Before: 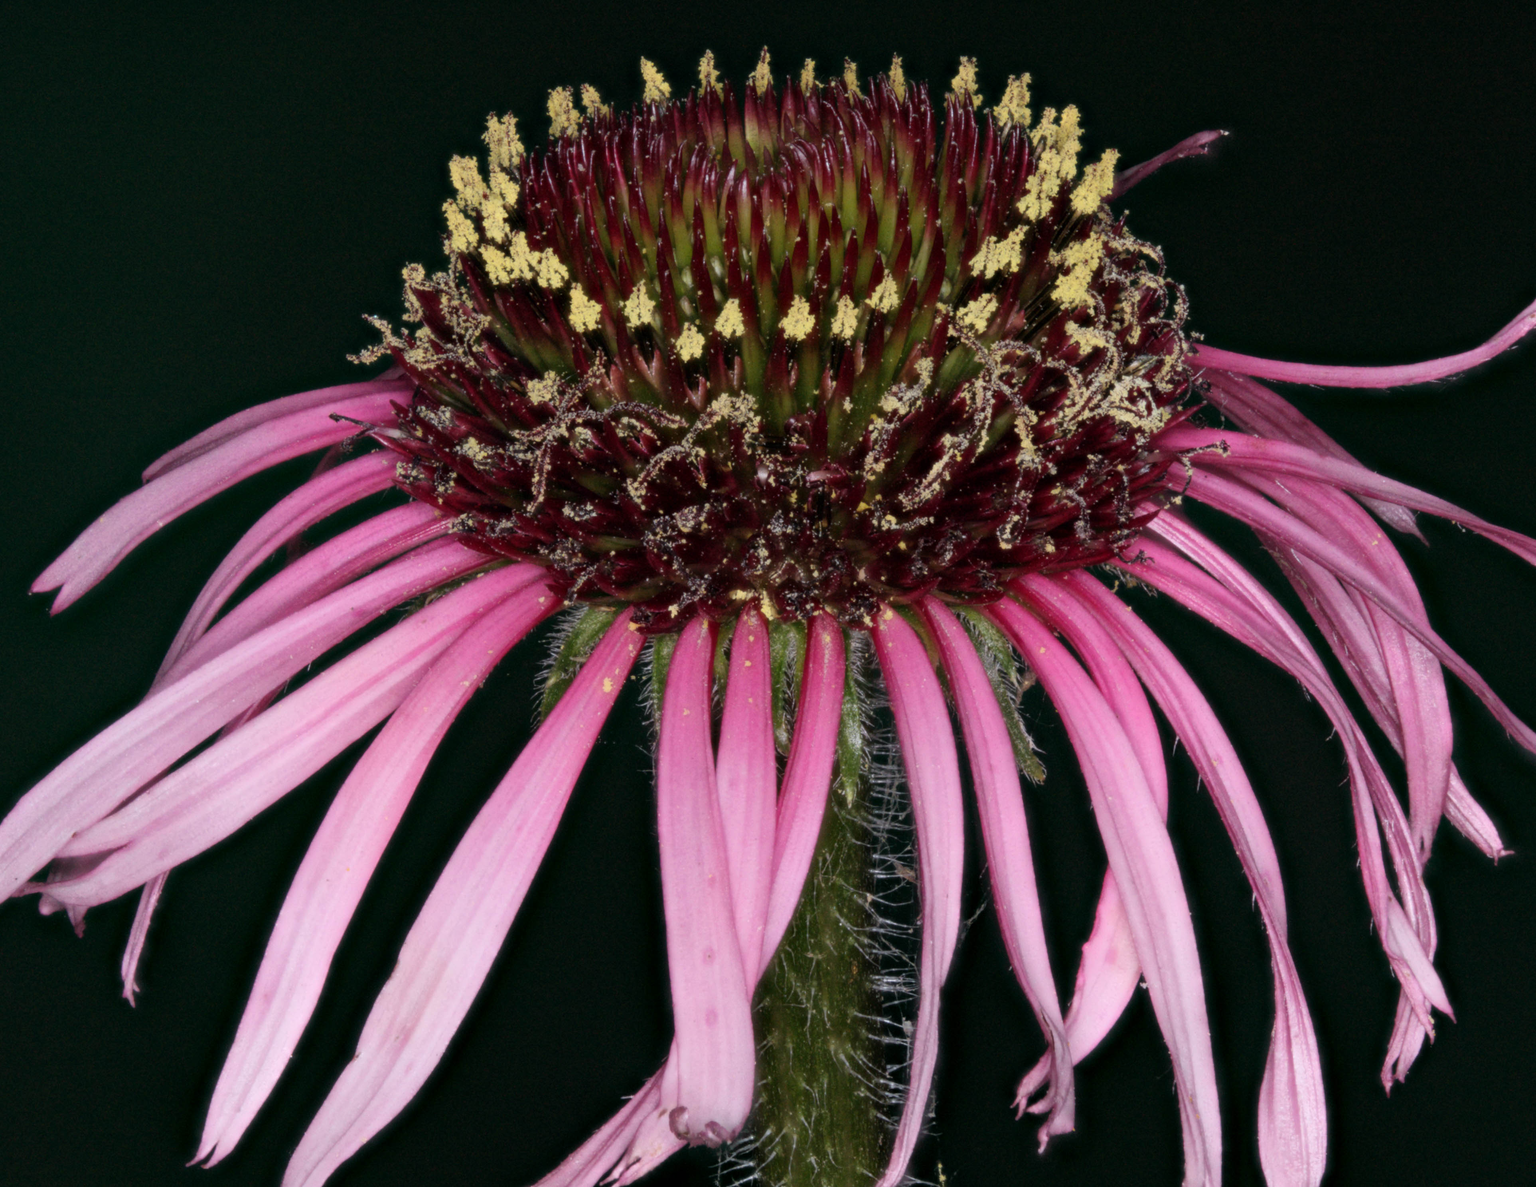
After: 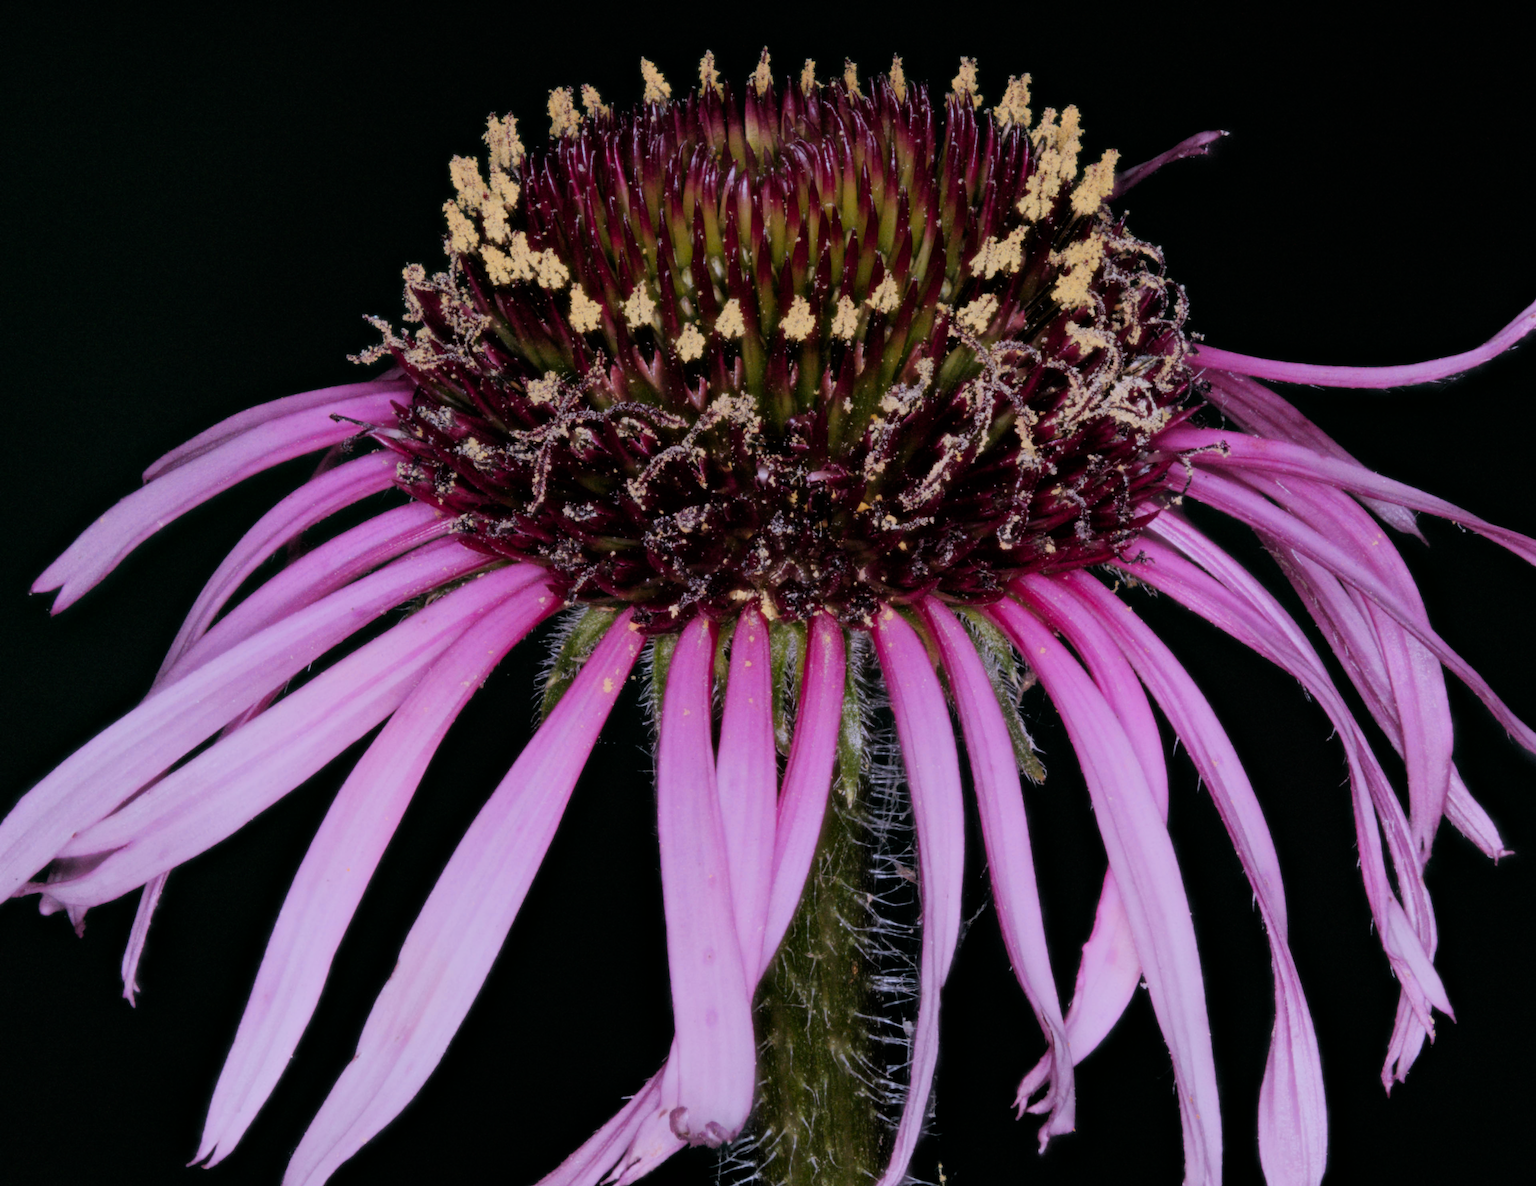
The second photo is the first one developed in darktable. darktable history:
color zones: curves: ch1 [(0.239, 0.552) (0.75, 0.5)]; ch2 [(0.25, 0.462) (0.749, 0.457)], mix 25.94%
filmic rgb: black relative exposure -7.65 EV, white relative exposure 4.56 EV, hardness 3.61
white balance: red 1.042, blue 1.17
